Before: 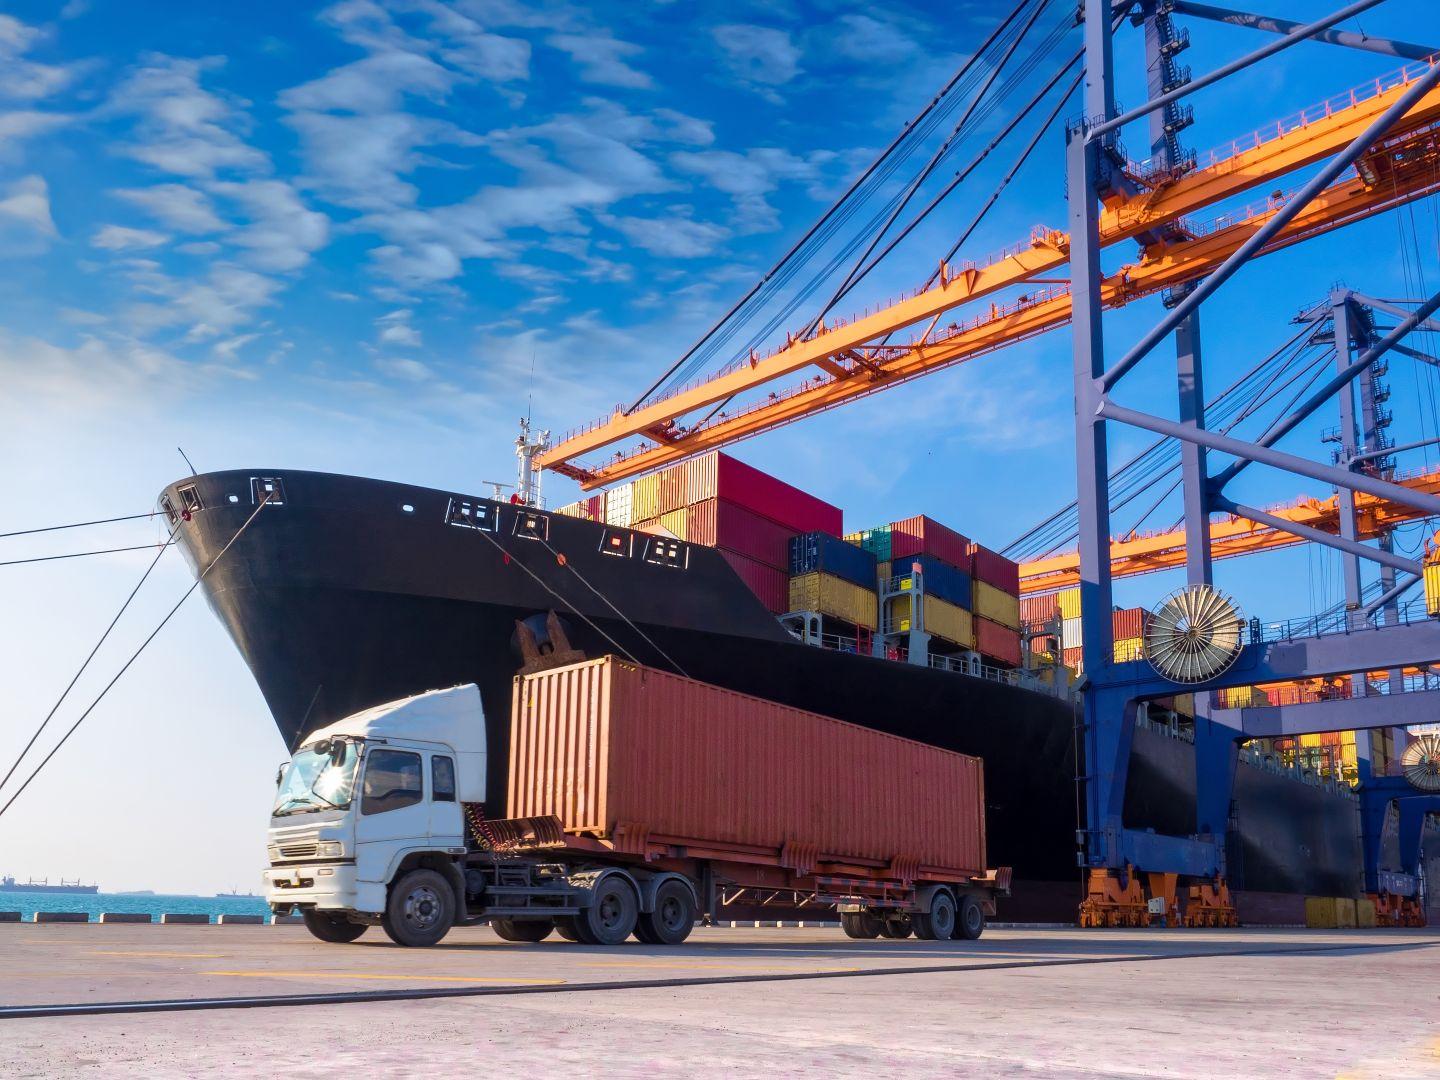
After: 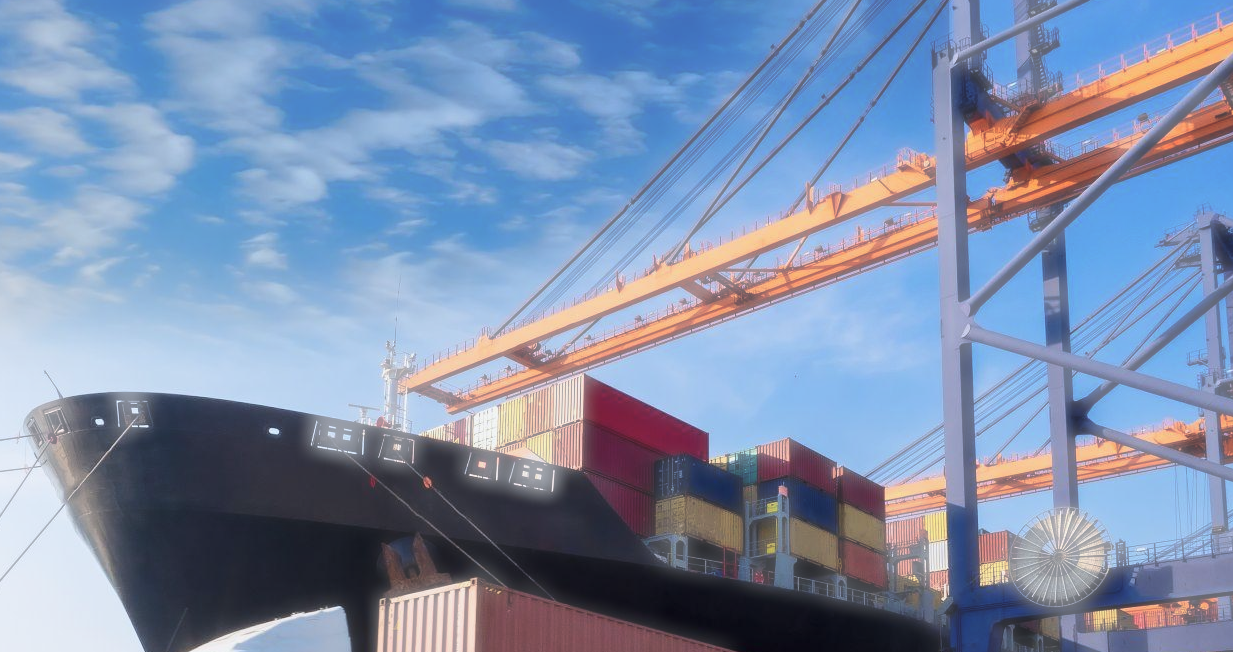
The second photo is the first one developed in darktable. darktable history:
crop and rotate: left 9.345%, top 7.22%, right 4.982%, bottom 32.331%
haze removal: strength -0.9, distance 0.225, compatibility mode true, adaptive false
